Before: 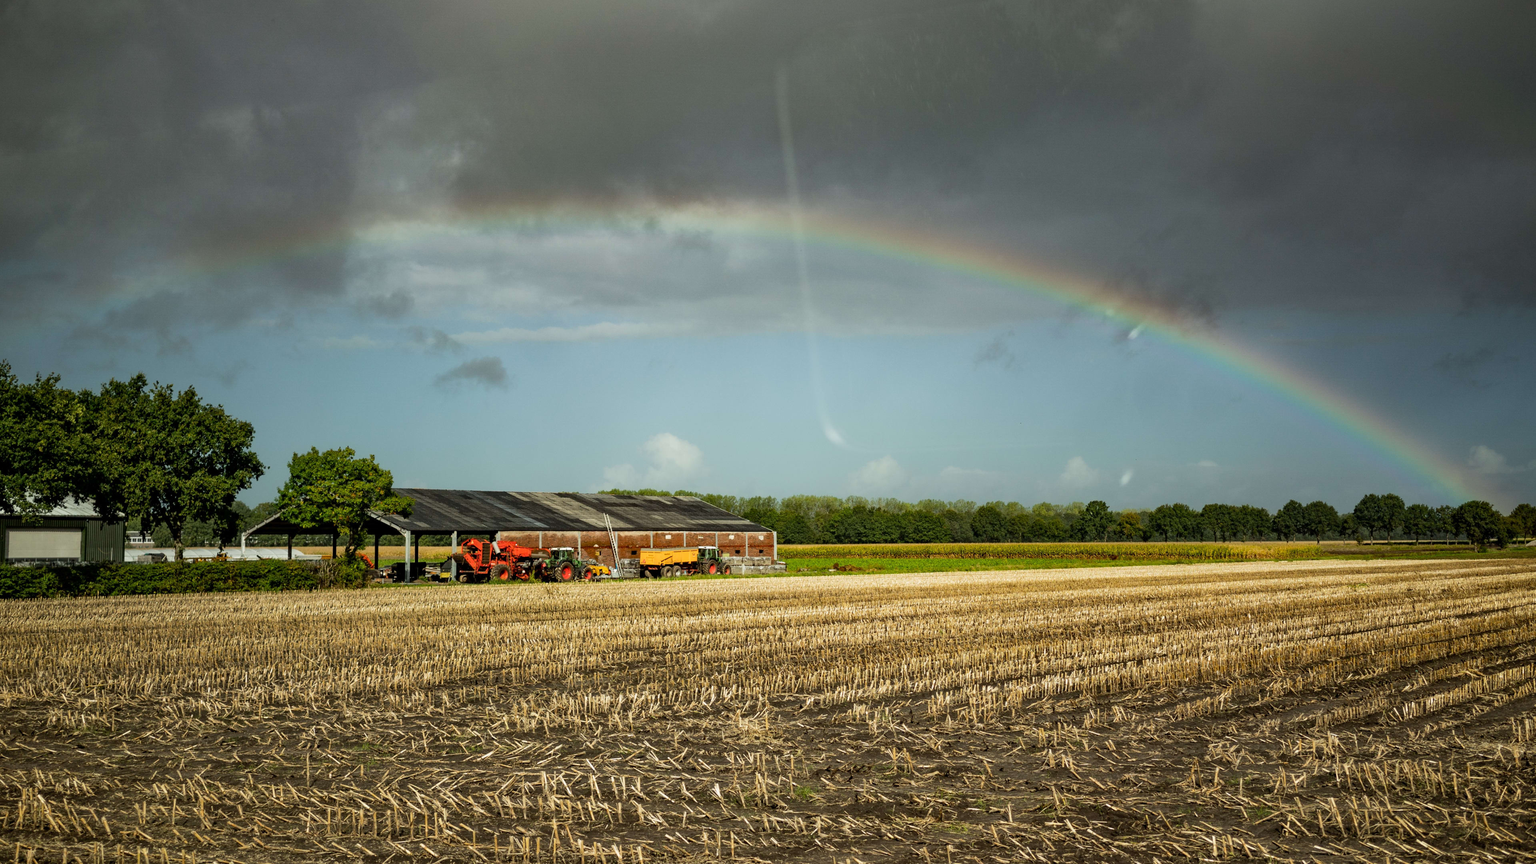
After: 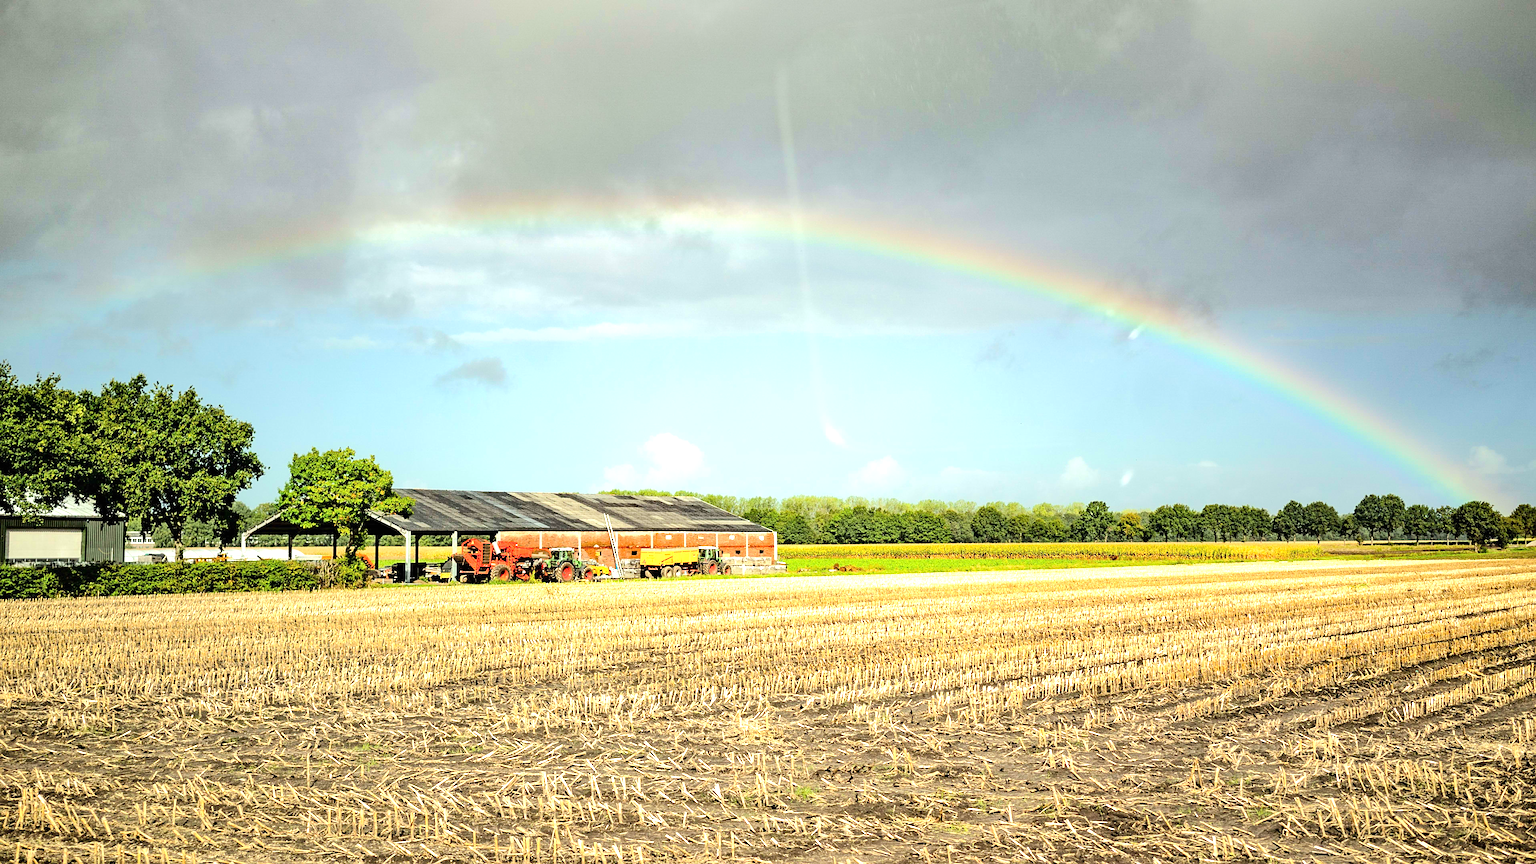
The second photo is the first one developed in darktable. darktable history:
exposure: black level correction 0, exposure 1.102 EV, compensate exposure bias true, compensate highlight preservation false
tone equalizer: -7 EV 0.163 EV, -6 EV 0.6 EV, -5 EV 1.12 EV, -4 EV 1.3 EV, -3 EV 1.13 EV, -2 EV 0.6 EV, -1 EV 0.155 EV, edges refinement/feathering 500, mask exposure compensation -1.57 EV, preserve details no
sharpen: radius 2.516, amount 0.322
